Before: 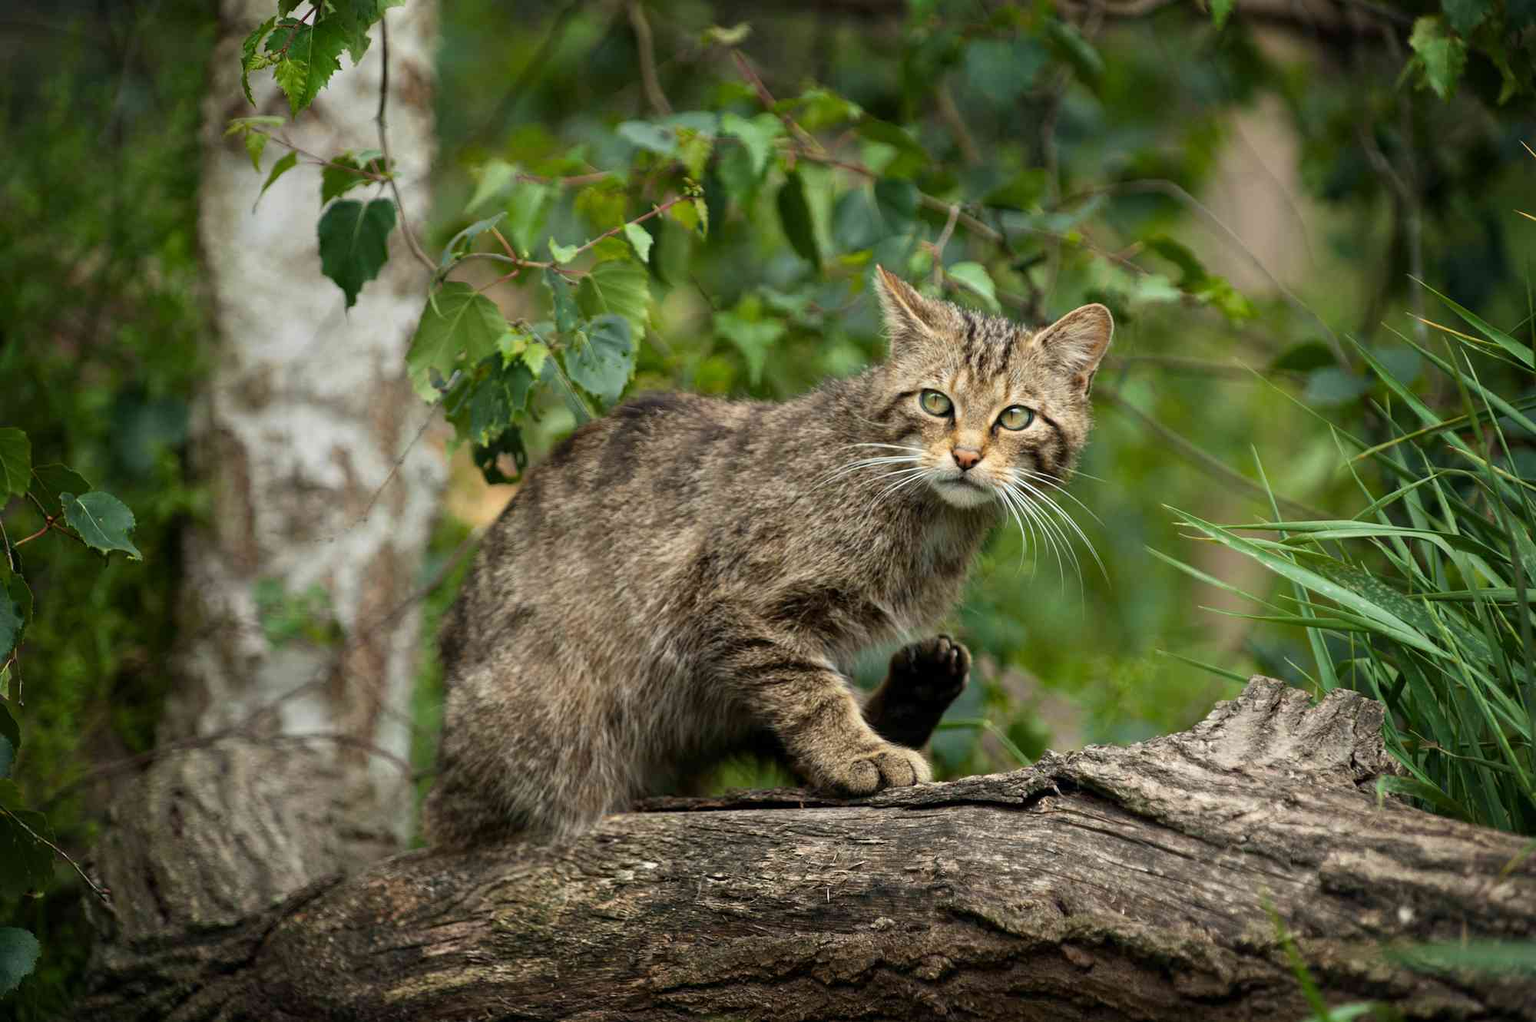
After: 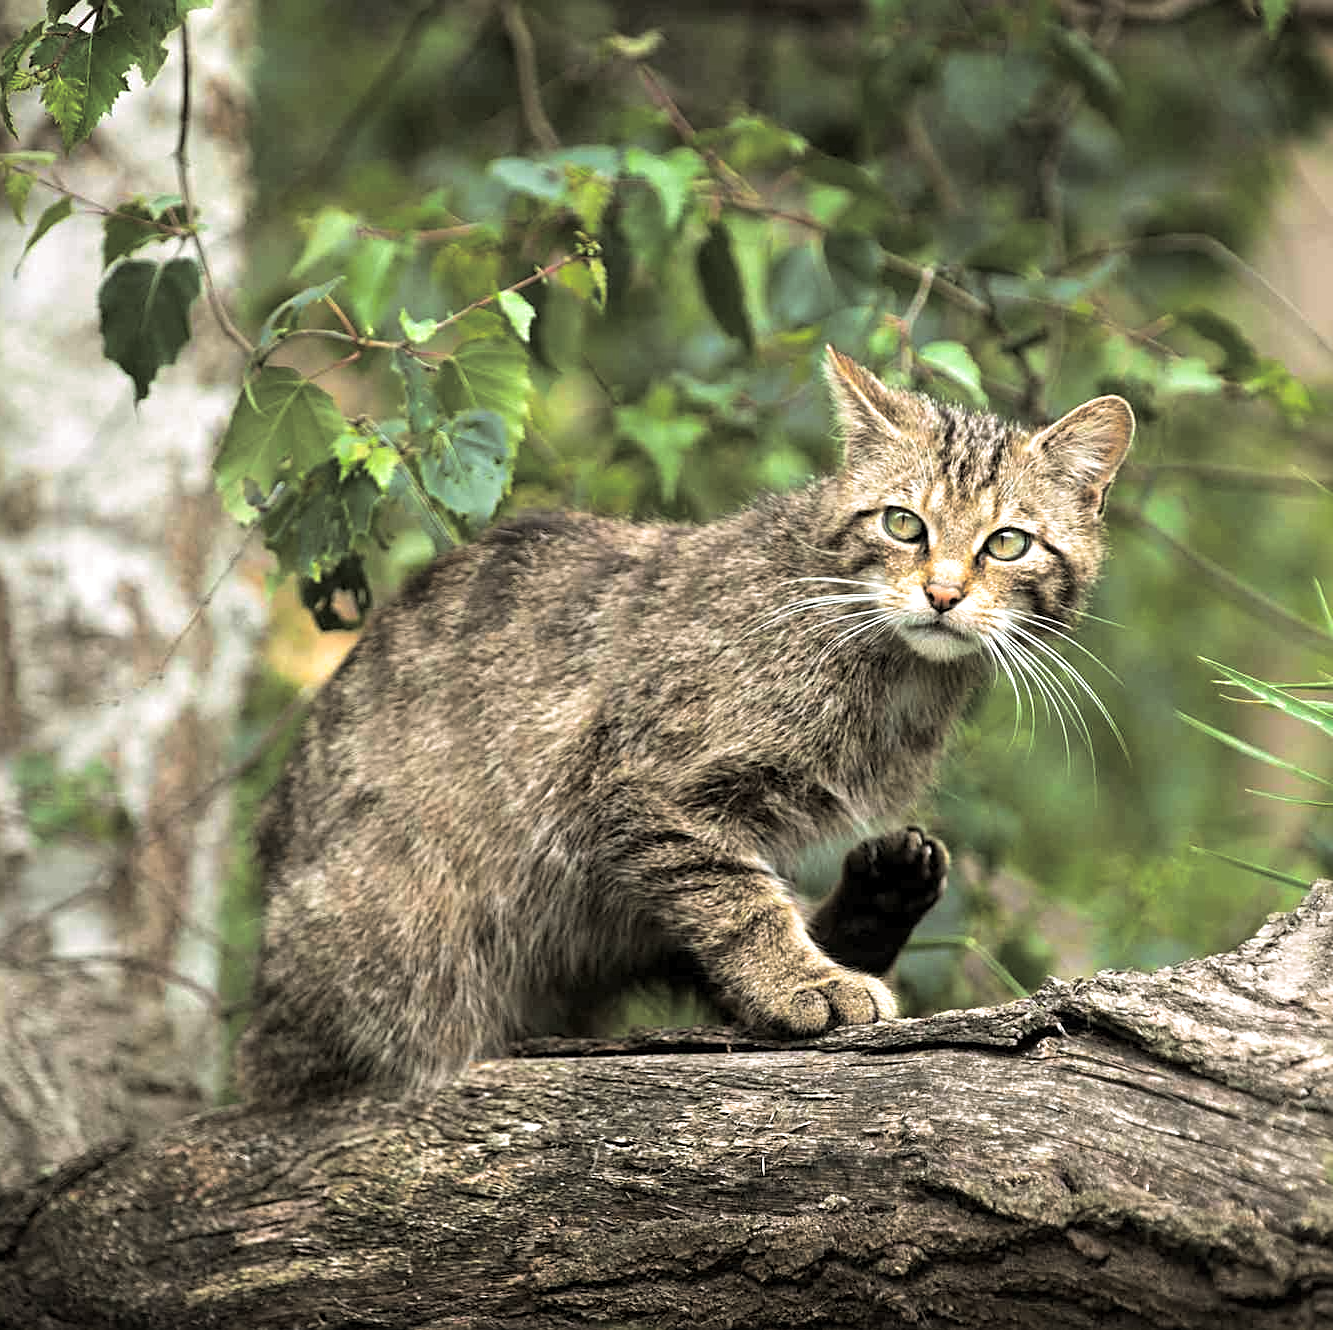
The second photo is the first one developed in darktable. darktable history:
exposure: exposure 0.722 EV, compensate highlight preservation false
crop and rotate: left 15.754%, right 17.579%
split-toning: shadows › hue 46.8°, shadows › saturation 0.17, highlights › hue 316.8°, highlights › saturation 0.27, balance -51.82
sharpen: on, module defaults
